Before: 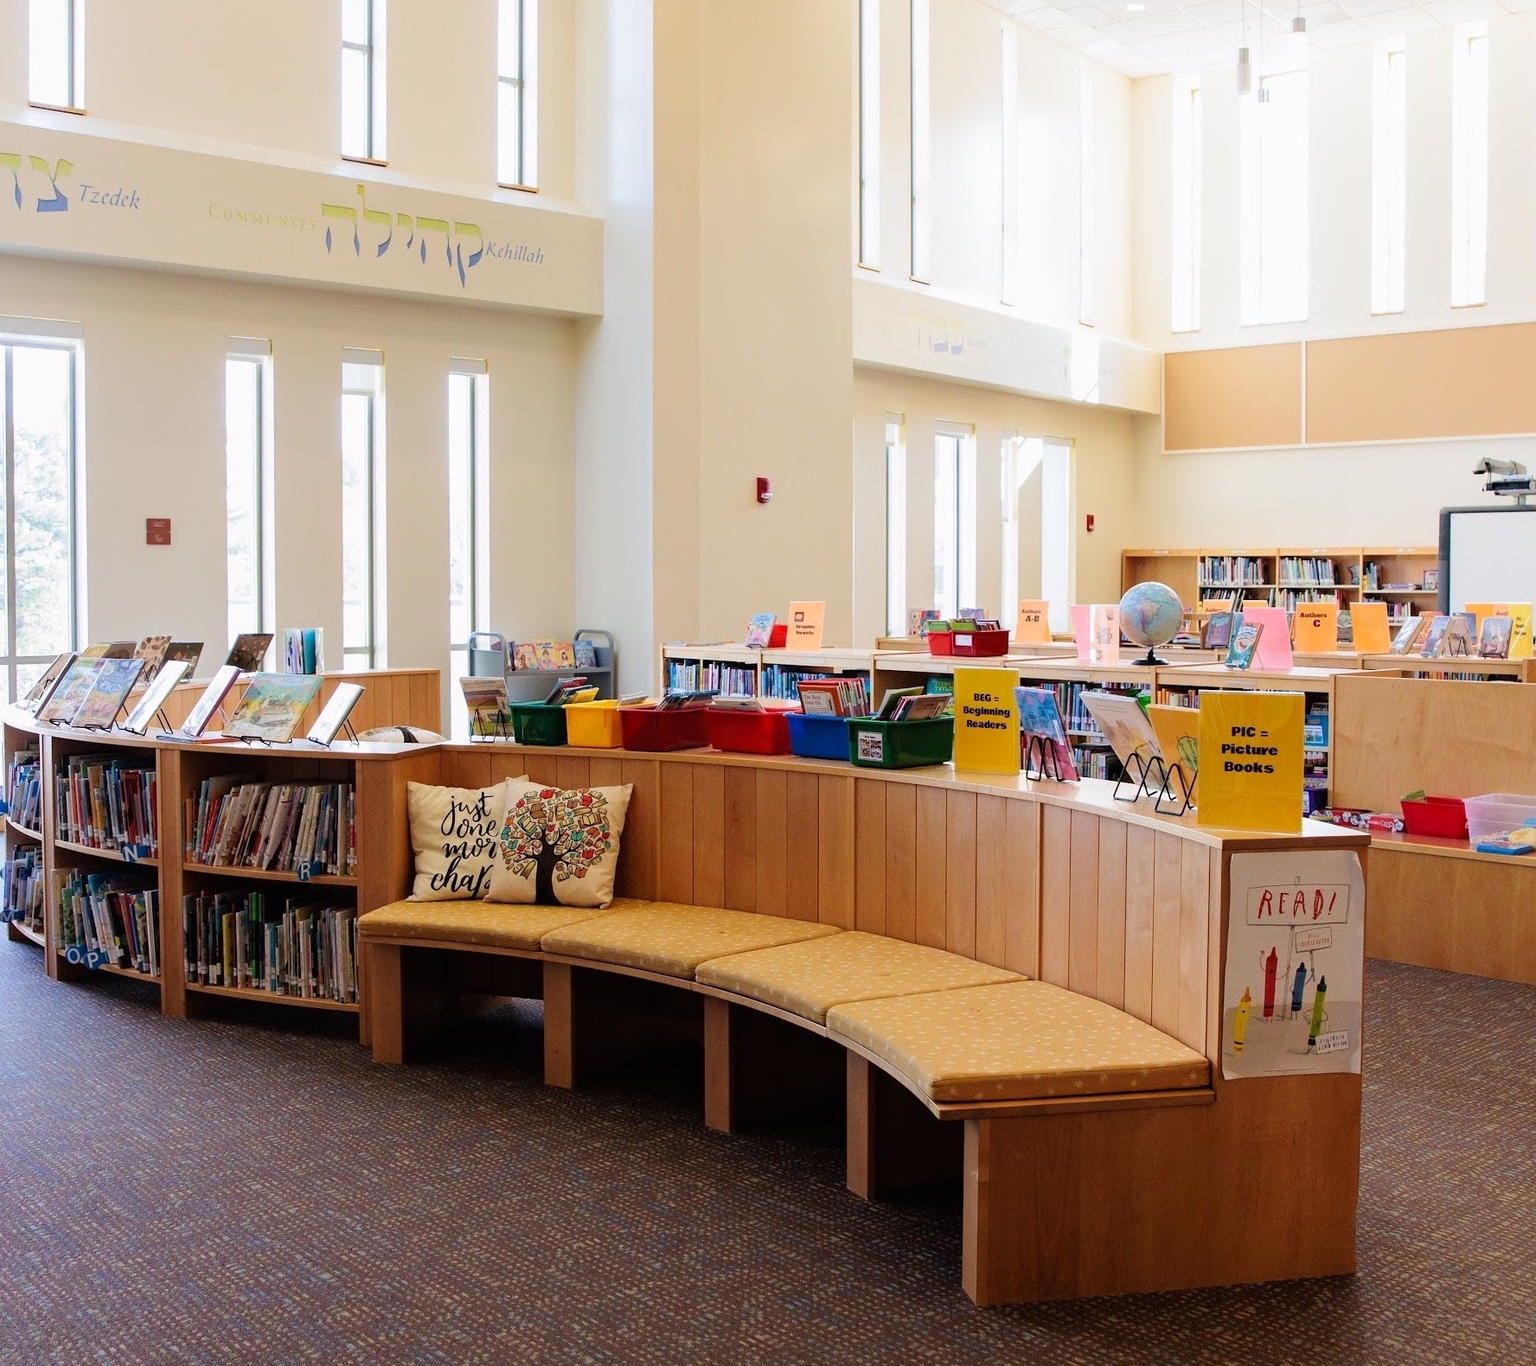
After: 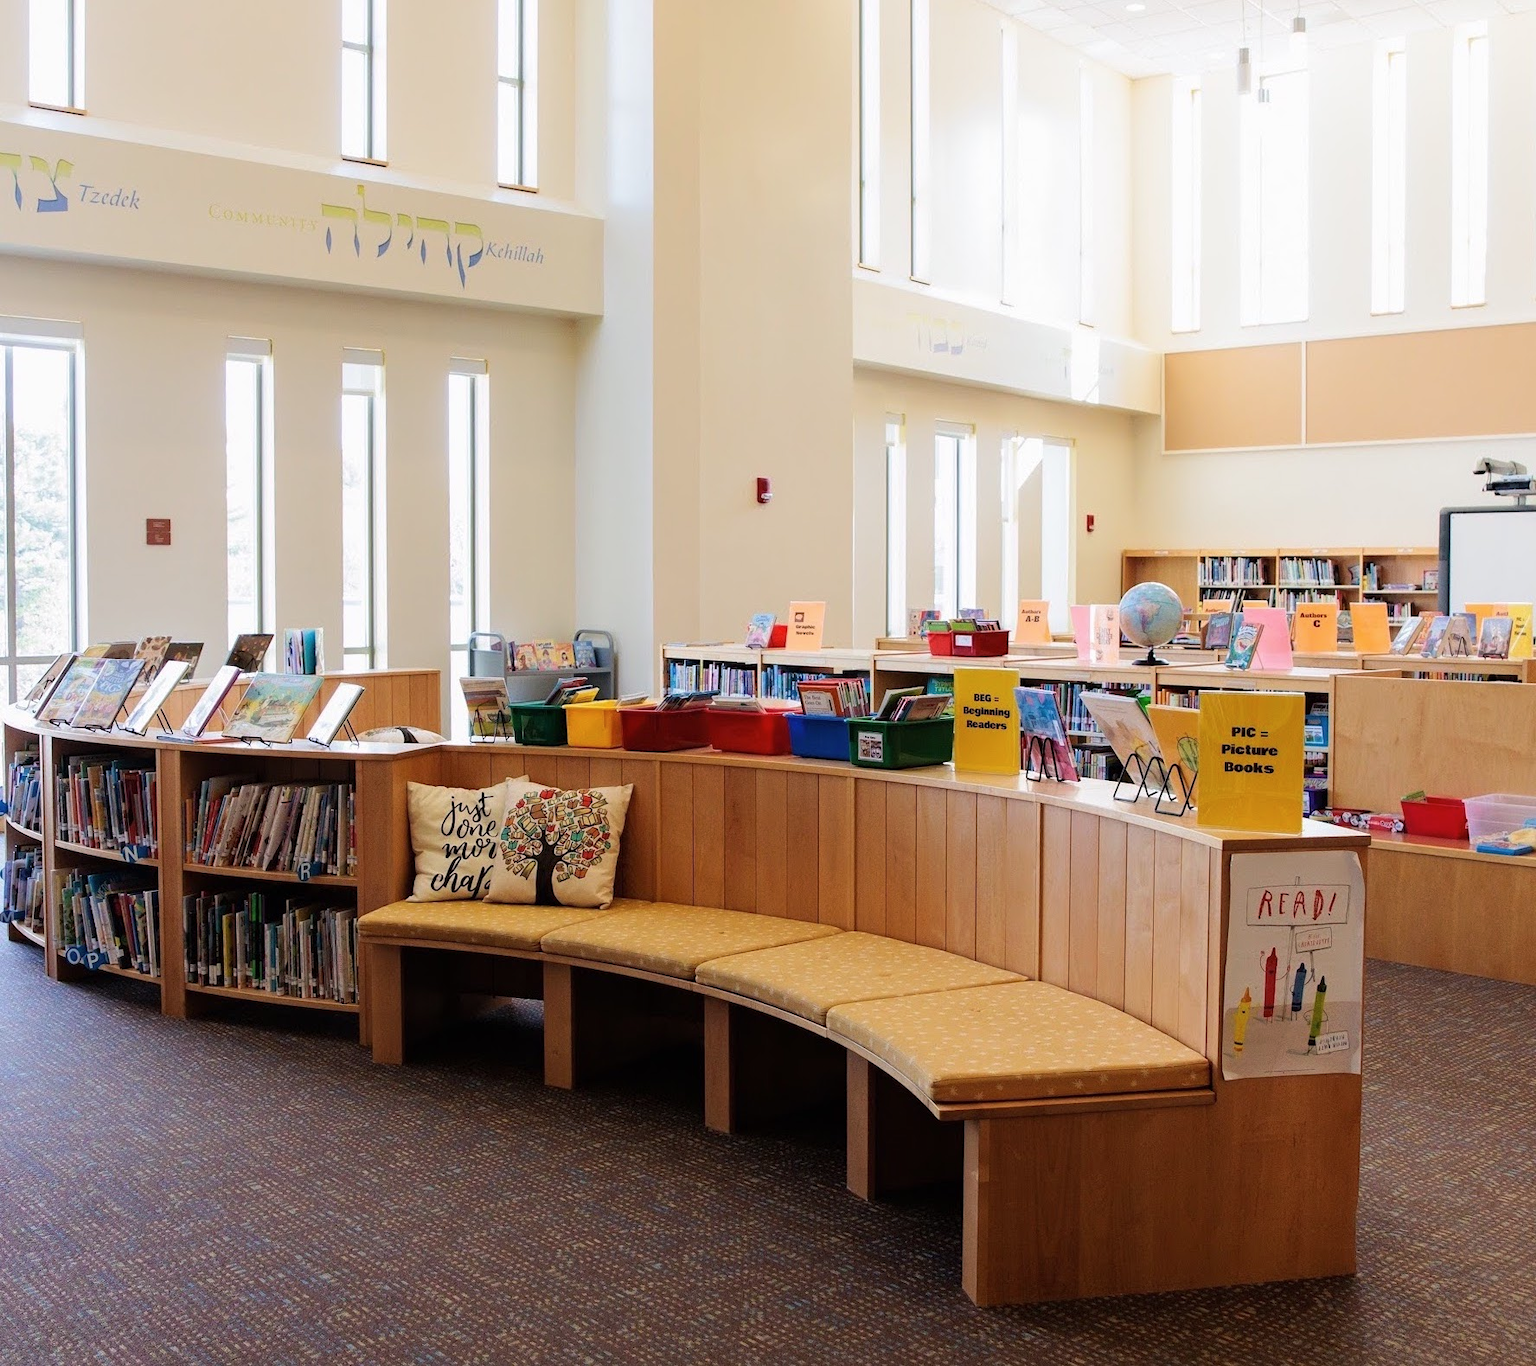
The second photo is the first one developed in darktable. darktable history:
tone curve: curves: ch0 [(0, 0) (0.003, 0.003) (0.011, 0.011) (0.025, 0.025) (0.044, 0.044) (0.069, 0.068) (0.1, 0.098) (0.136, 0.134) (0.177, 0.175) (0.224, 0.221) (0.277, 0.273) (0.335, 0.331) (0.399, 0.394) (0.468, 0.462) (0.543, 0.543) (0.623, 0.623) (0.709, 0.709) (0.801, 0.801) (0.898, 0.898) (1, 1)], preserve colors none
contrast brightness saturation: saturation -0.05
